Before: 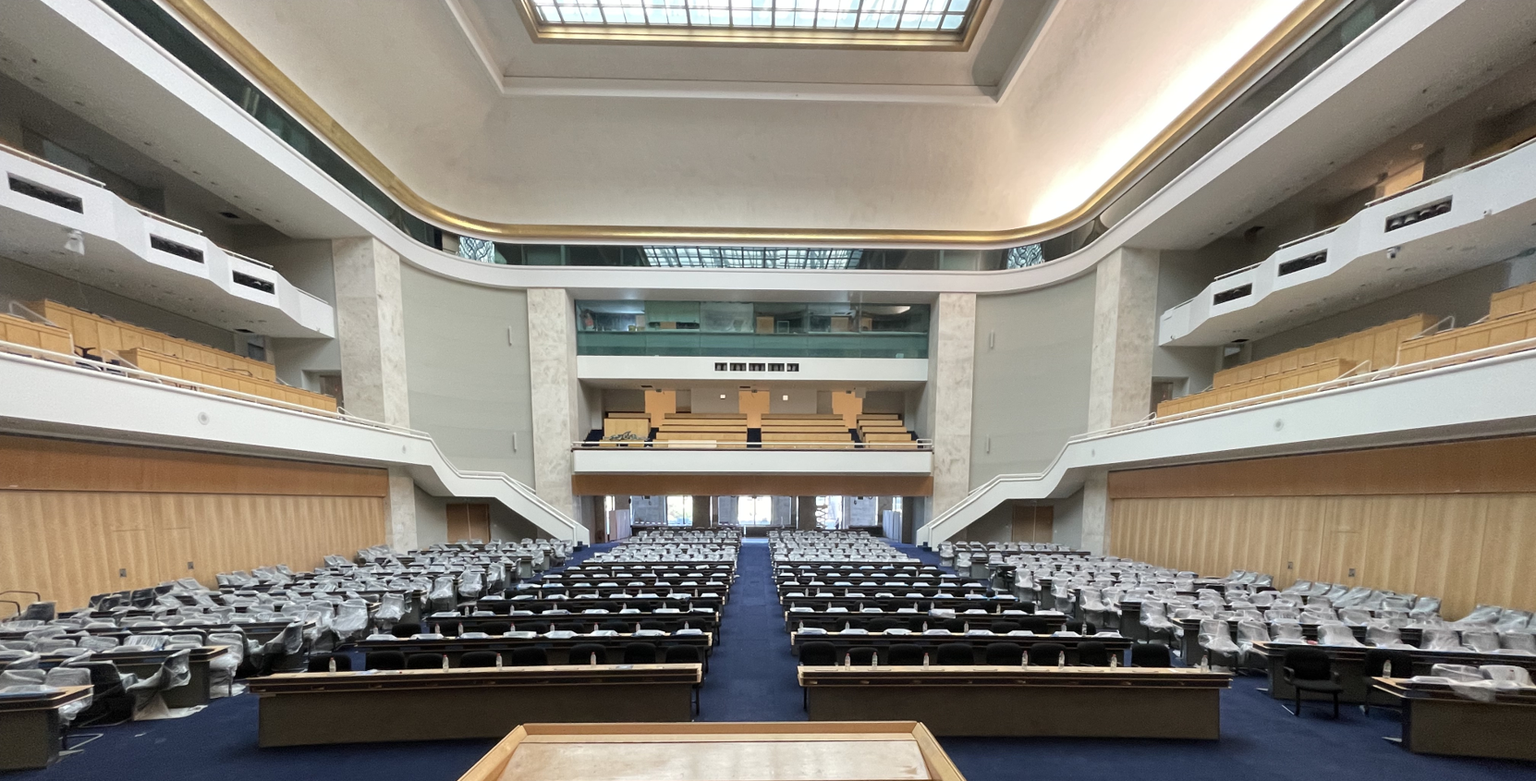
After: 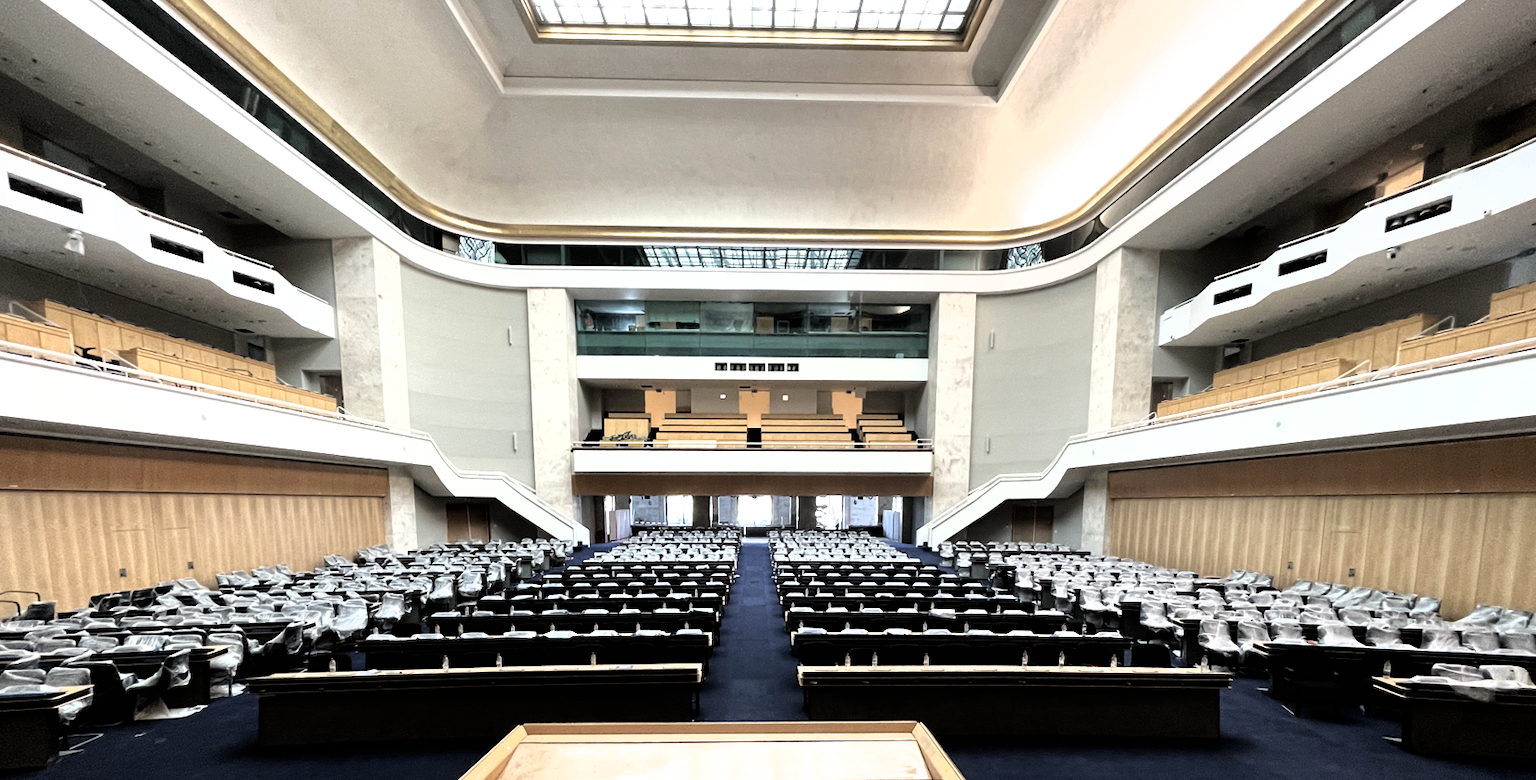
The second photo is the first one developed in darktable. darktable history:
tone equalizer: on, module defaults
filmic rgb: black relative exposure -8.29 EV, white relative exposure 2.23 EV, hardness 7.12, latitude 85.98%, contrast 1.7, highlights saturation mix -3.56%, shadows ↔ highlights balance -2.15%, color science v5 (2021), contrast in shadows safe, contrast in highlights safe
